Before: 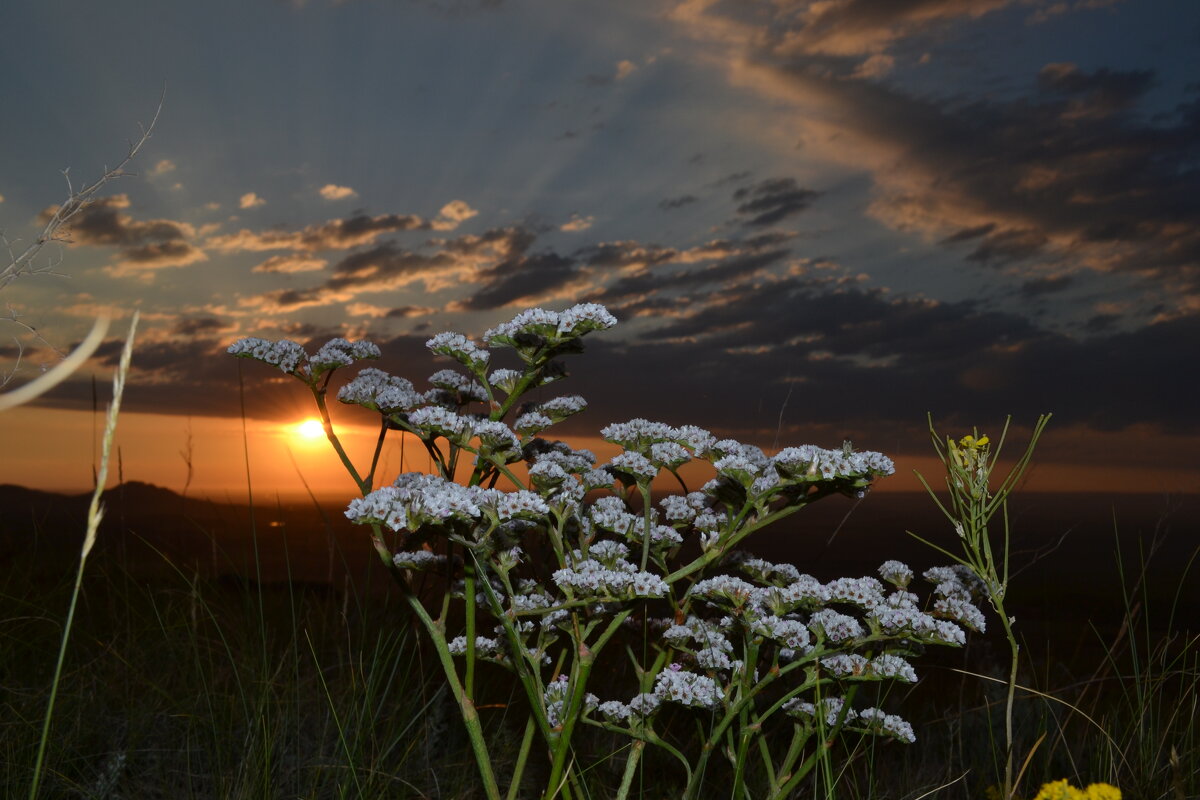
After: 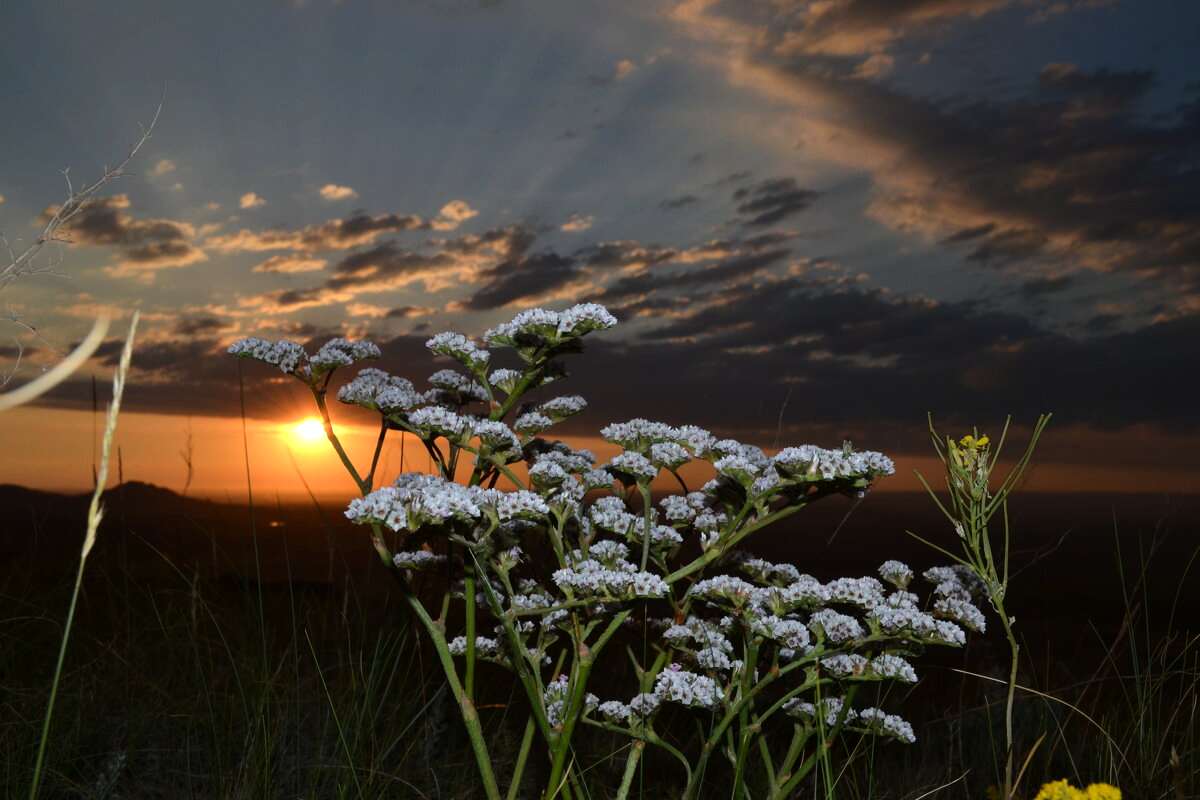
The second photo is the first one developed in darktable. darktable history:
tone equalizer: -8 EV -0.426 EV, -7 EV -0.4 EV, -6 EV -0.316 EV, -5 EV -0.186 EV, -3 EV 0.232 EV, -2 EV 0.361 EV, -1 EV 0.4 EV, +0 EV 0.422 EV, mask exposure compensation -0.511 EV
